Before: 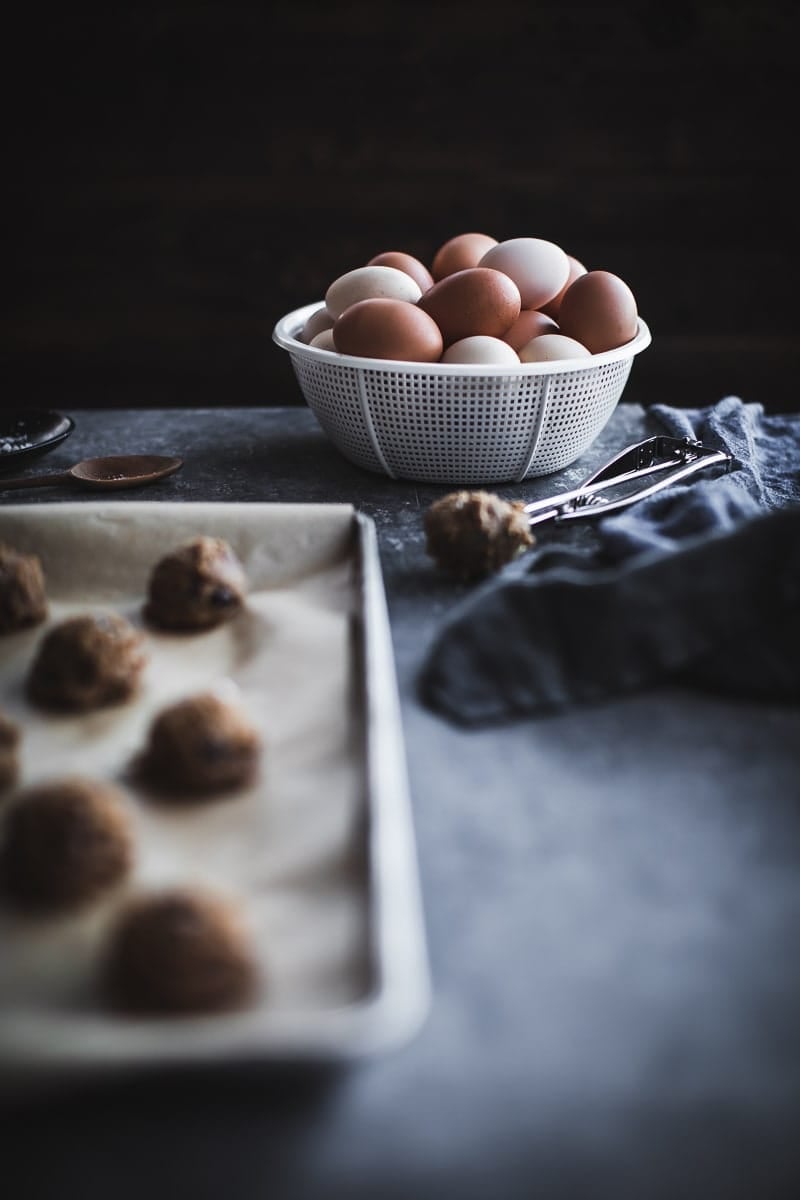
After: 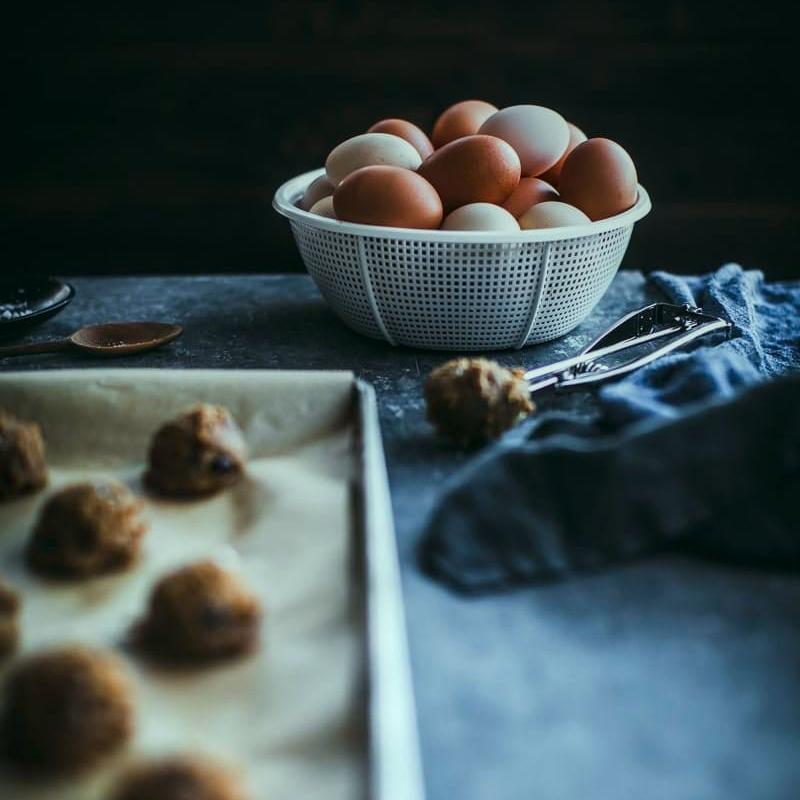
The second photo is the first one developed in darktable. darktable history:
bloom: size 13.65%, threshold 98.39%, strength 4.82%
graduated density: on, module defaults
contrast brightness saturation: contrast 0.04, saturation 0.16
crop: top 11.166%, bottom 22.168%
local contrast: on, module defaults
color correction: highlights a* -7.33, highlights b* 1.26, shadows a* -3.55, saturation 1.4
